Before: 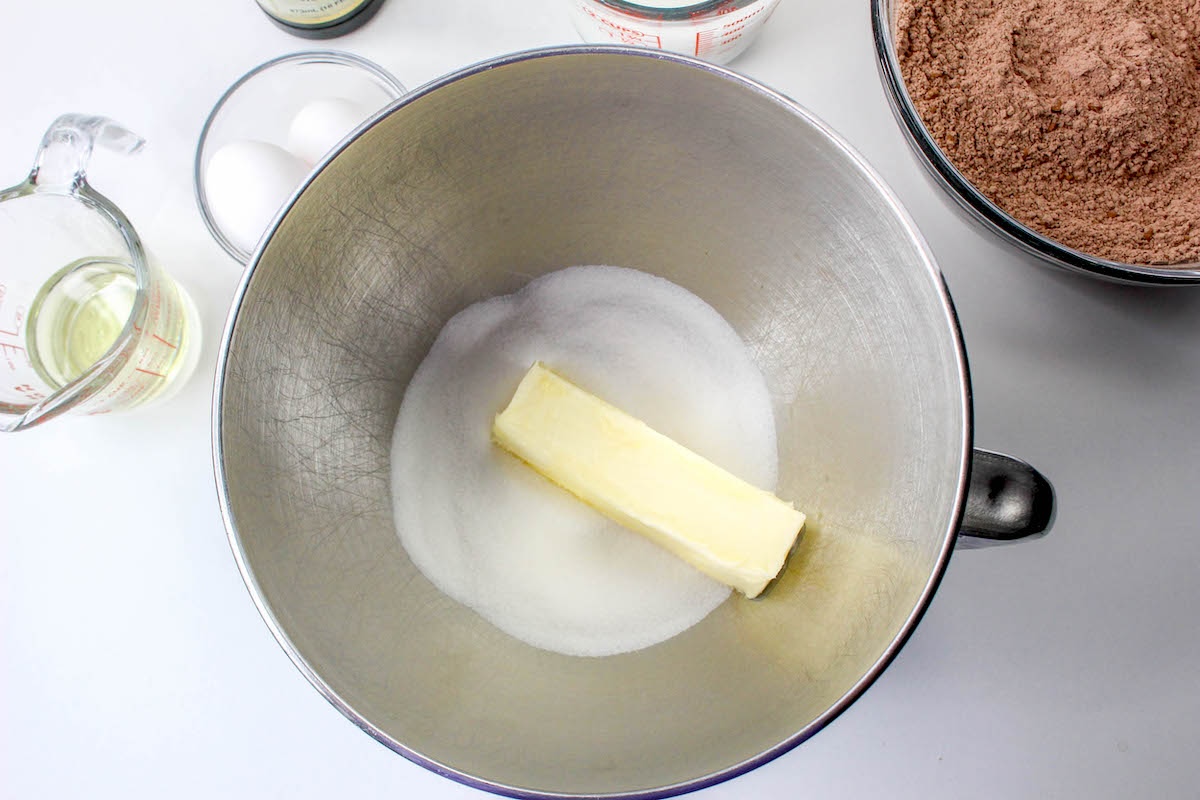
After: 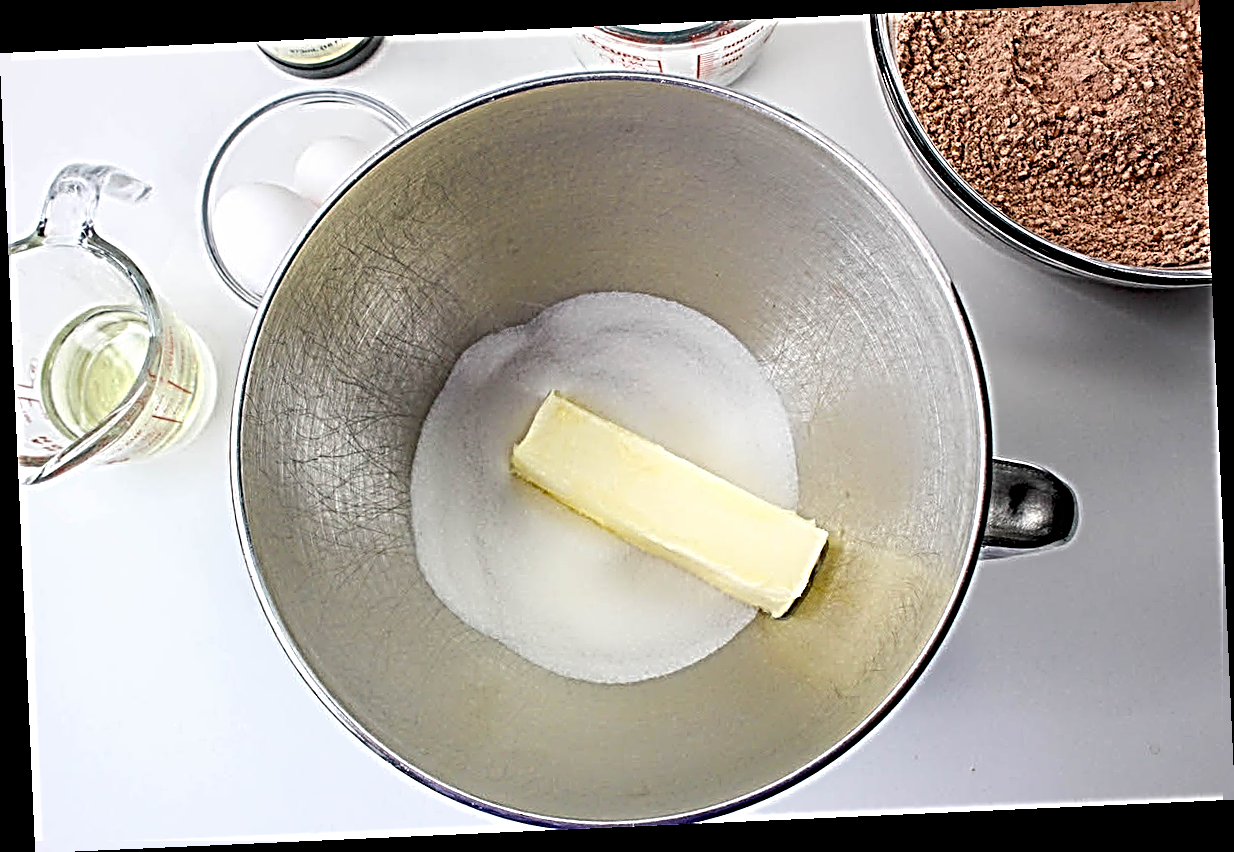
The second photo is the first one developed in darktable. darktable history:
rotate and perspective: rotation -2.56°, automatic cropping off
sharpen: radius 4.001, amount 2
